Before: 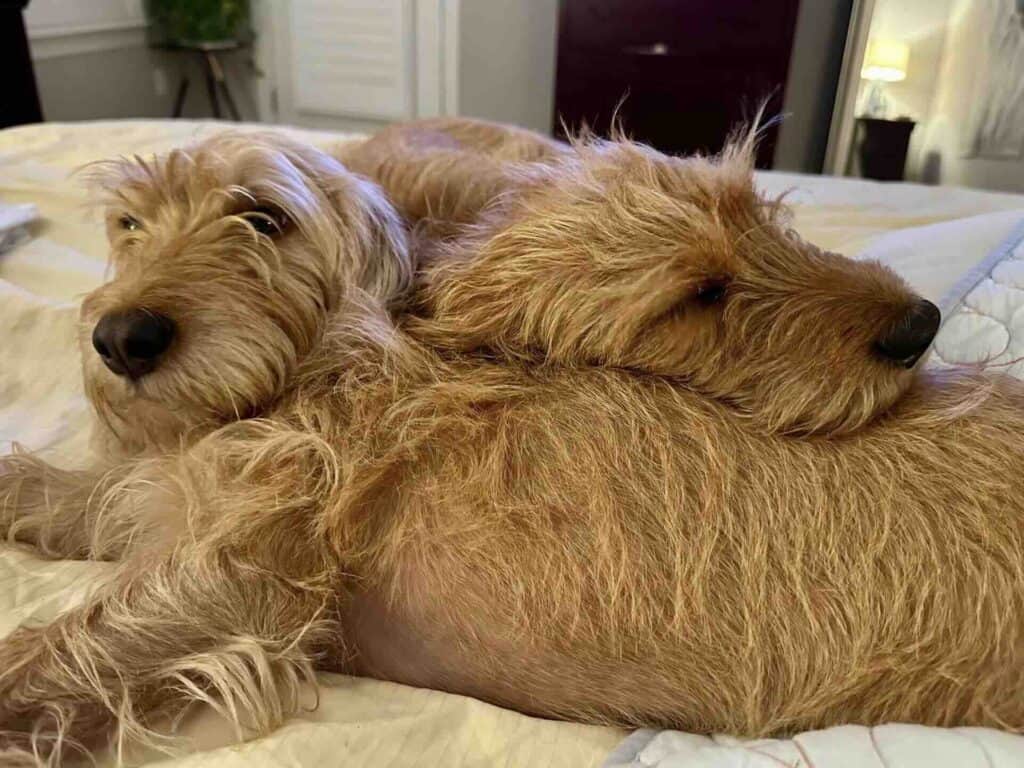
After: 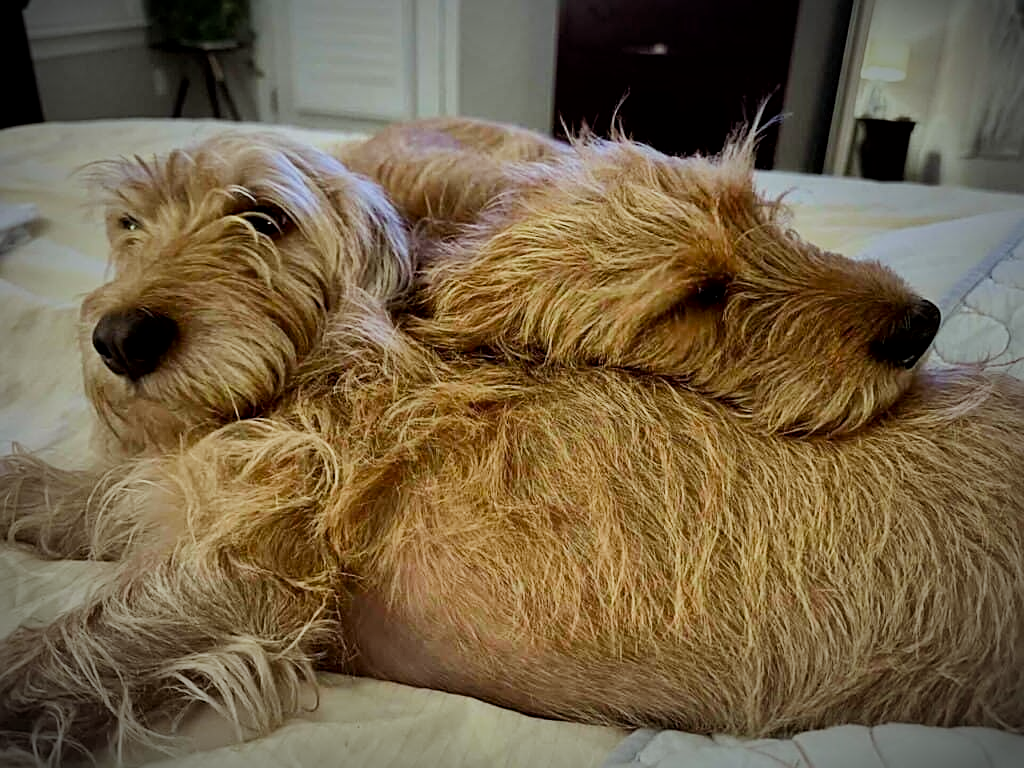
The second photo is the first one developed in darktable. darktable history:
filmic rgb: black relative exposure -7.65 EV, white relative exposure 4.56 EV, hardness 3.61
vignetting: fall-off start 67.5%, fall-off radius 67.23%, brightness -0.813, automatic ratio true
color correction: highlights a* -6.69, highlights b* 0.49
sharpen: on, module defaults
local contrast: mode bilateral grid, contrast 20, coarseness 50, detail 141%, midtone range 0.2
white balance: red 0.98, blue 1.034
